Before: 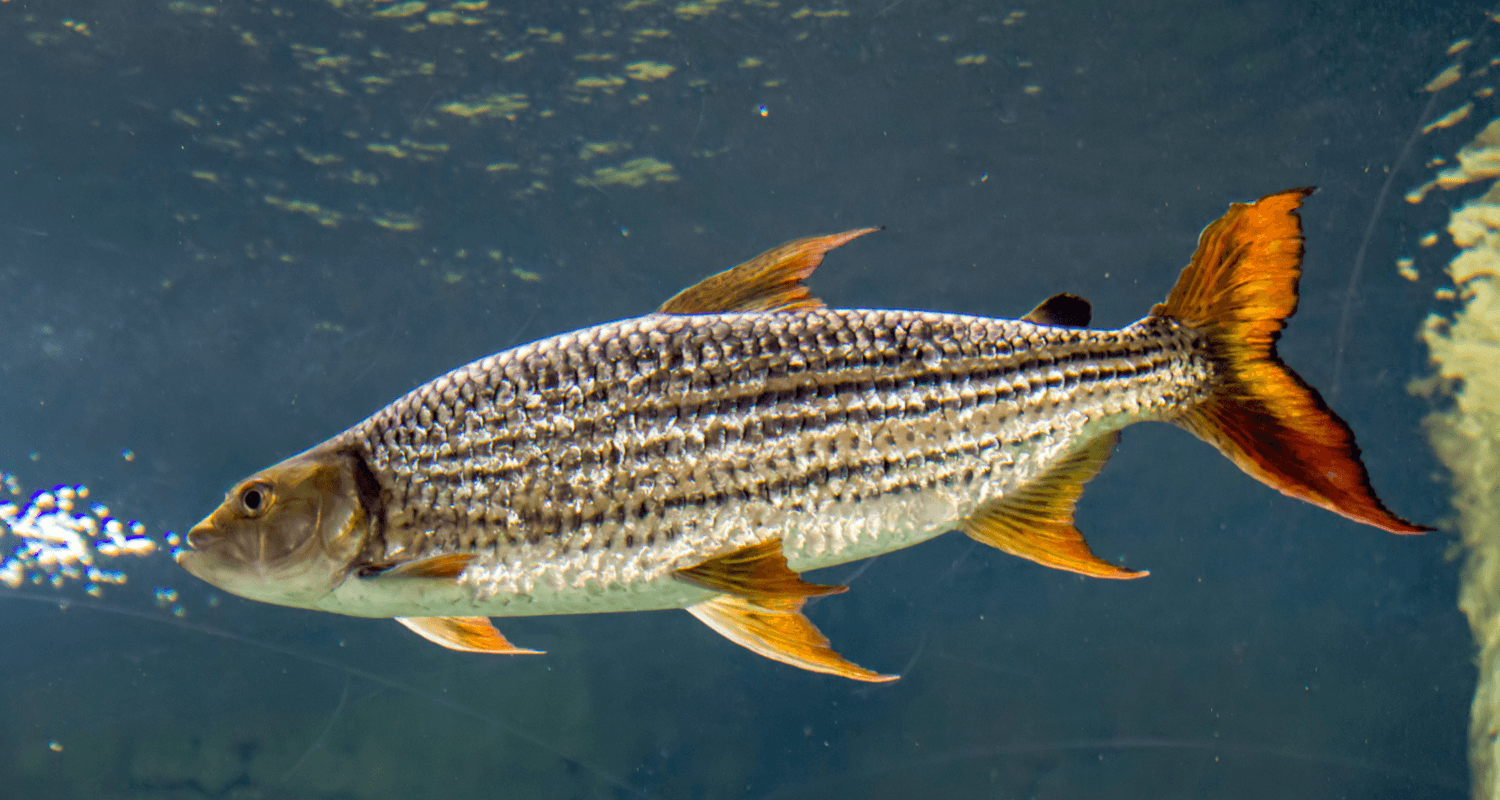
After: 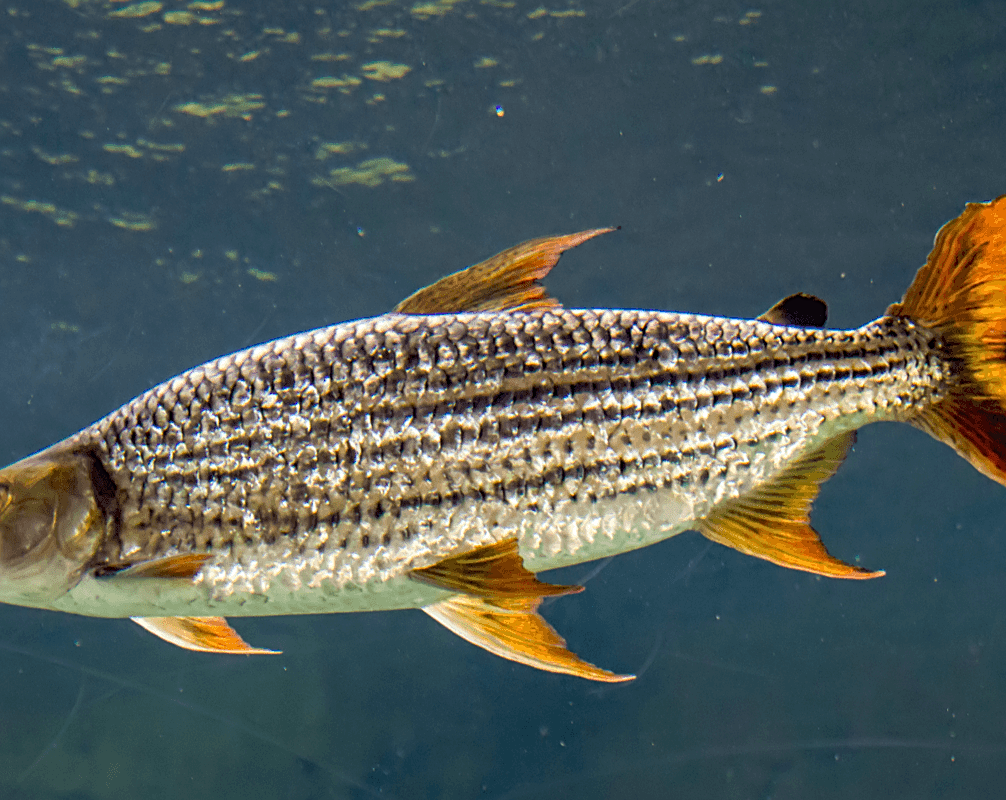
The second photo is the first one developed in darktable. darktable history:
sharpen: on, module defaults
crop and rotate: left 17.642%, right 15.254%
